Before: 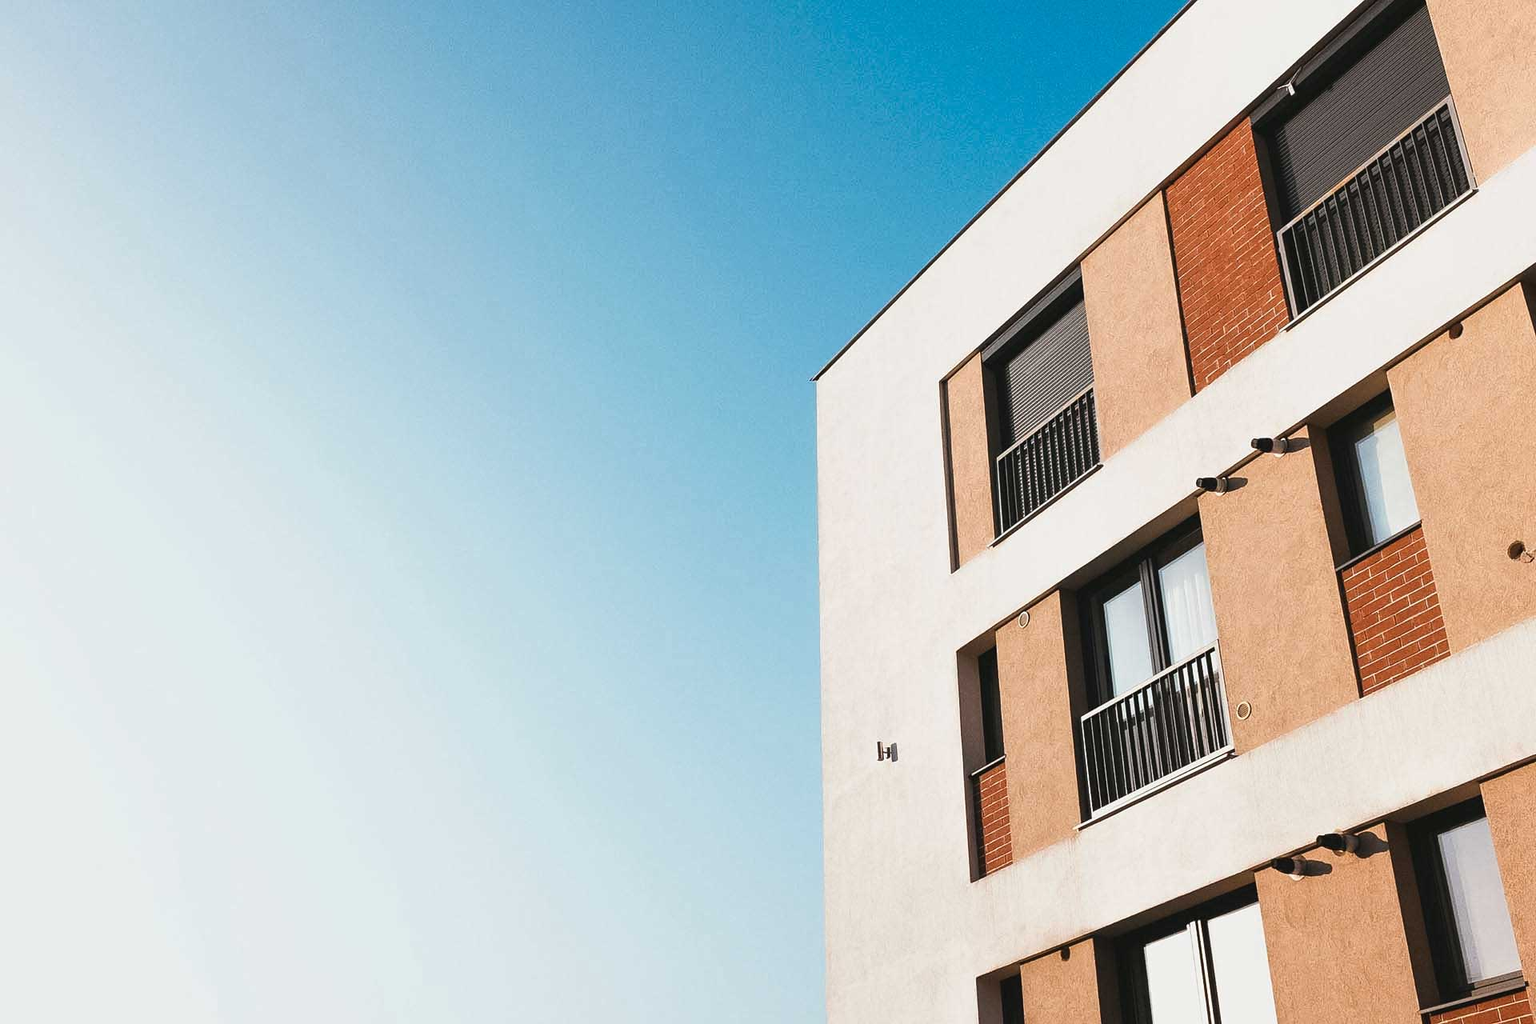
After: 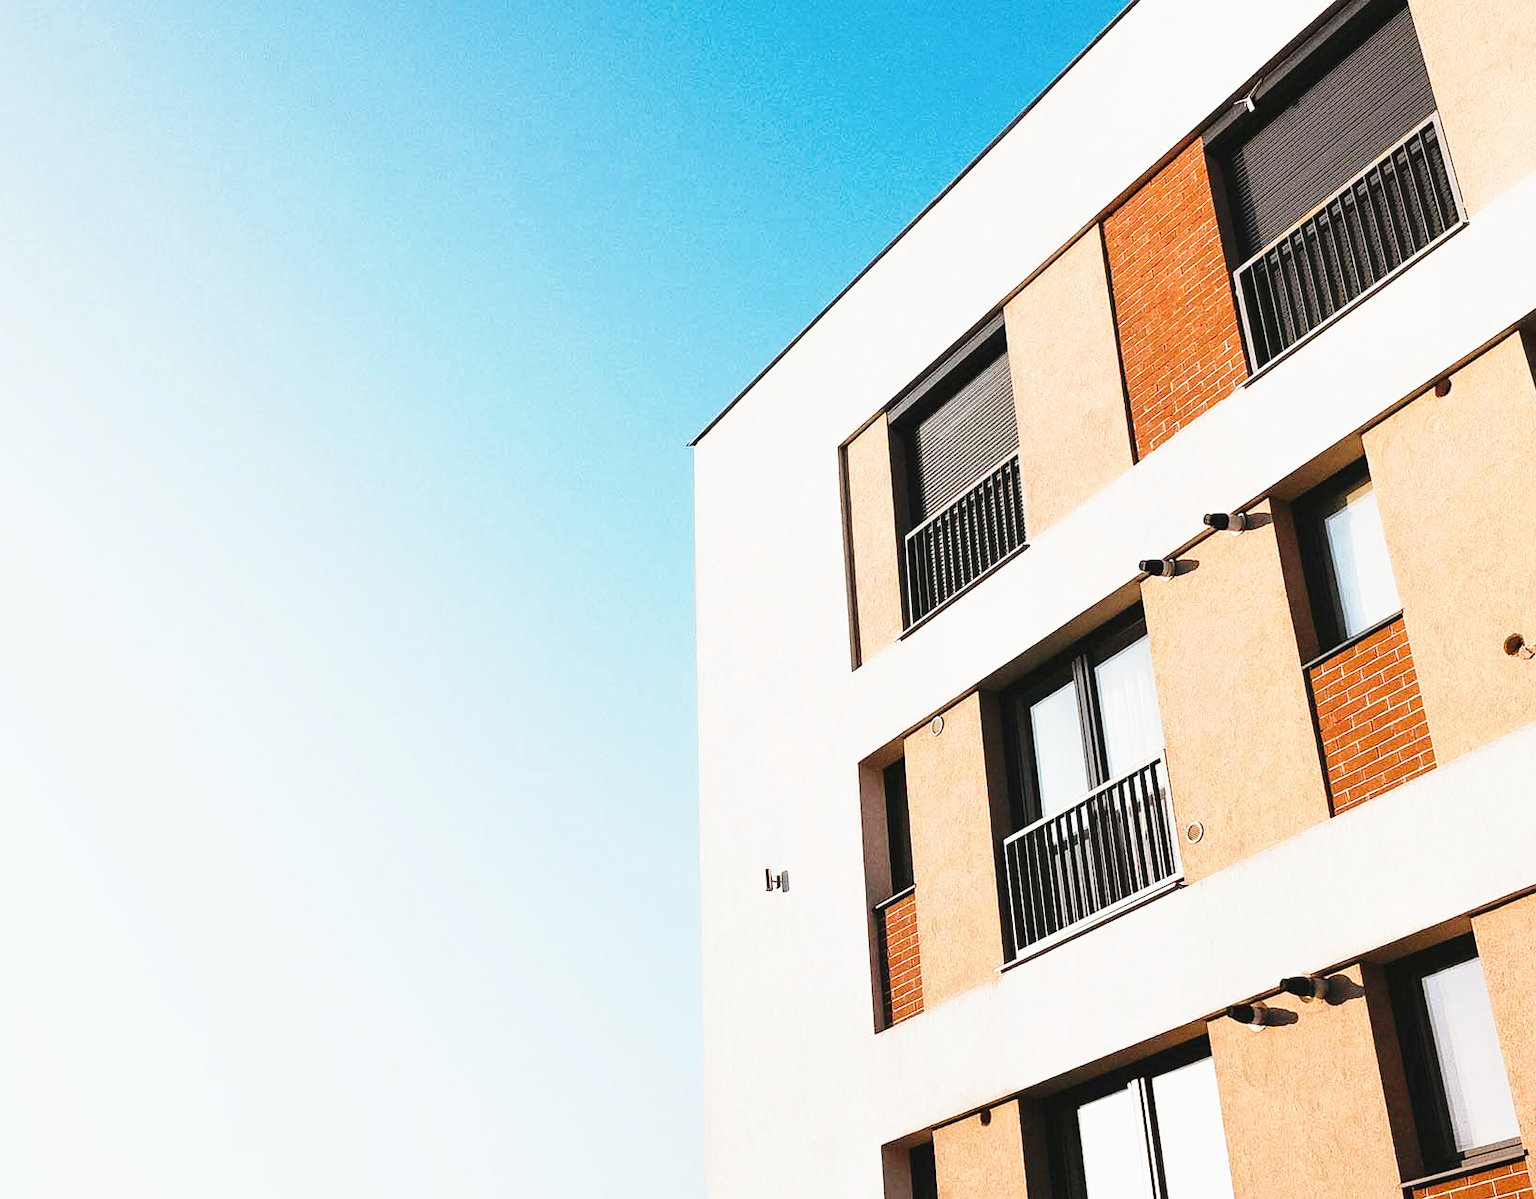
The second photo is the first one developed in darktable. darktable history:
base curve: curves: ch0 [(0, 0) (0.028, 0.03) (0.121, 0.232) (0.46, 0.748) (0.859, 0.968) (1, 1)], preserve colors none
crop and rotate: left 14.584%
